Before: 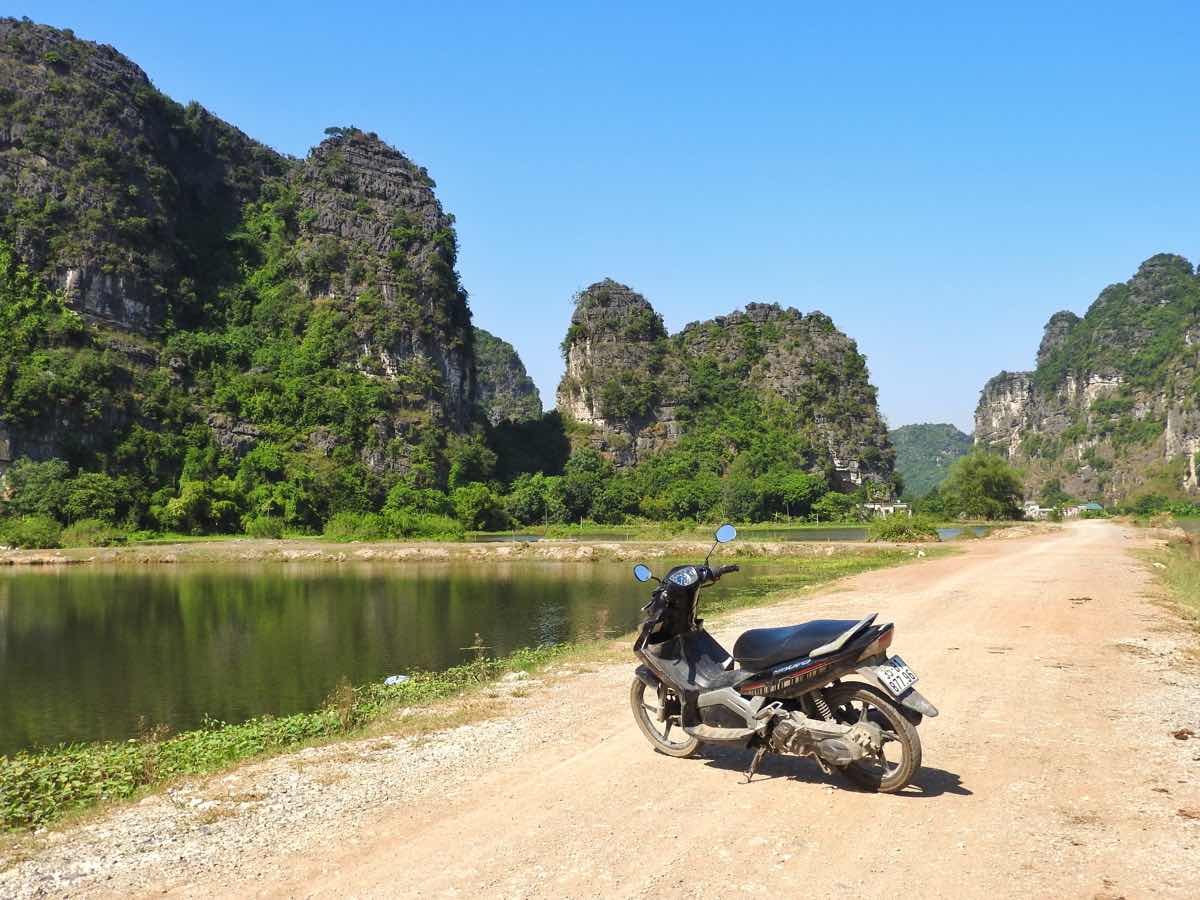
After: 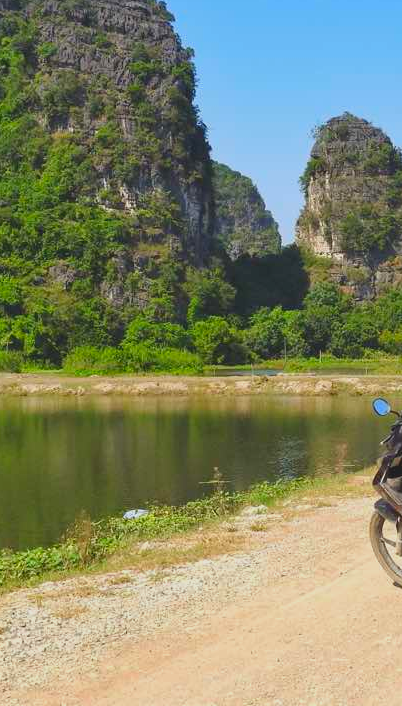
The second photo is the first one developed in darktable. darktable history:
contrast brightness saturation: contrast -0.19, saturation 0.19
crop and rotate: left 21.77%, top 18.528%, right 44.676%, bottom 2.997%
